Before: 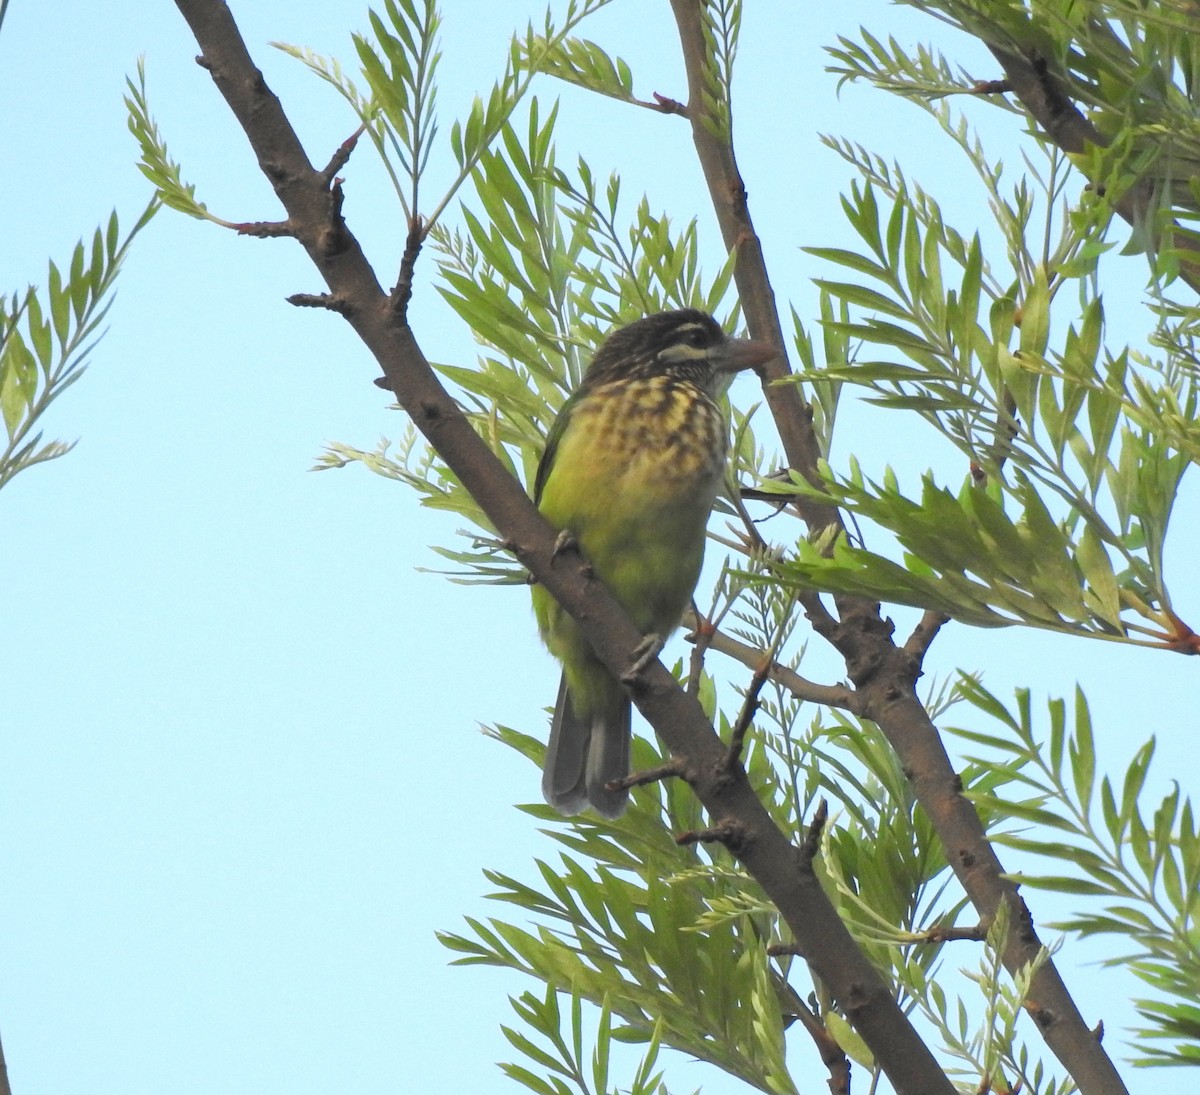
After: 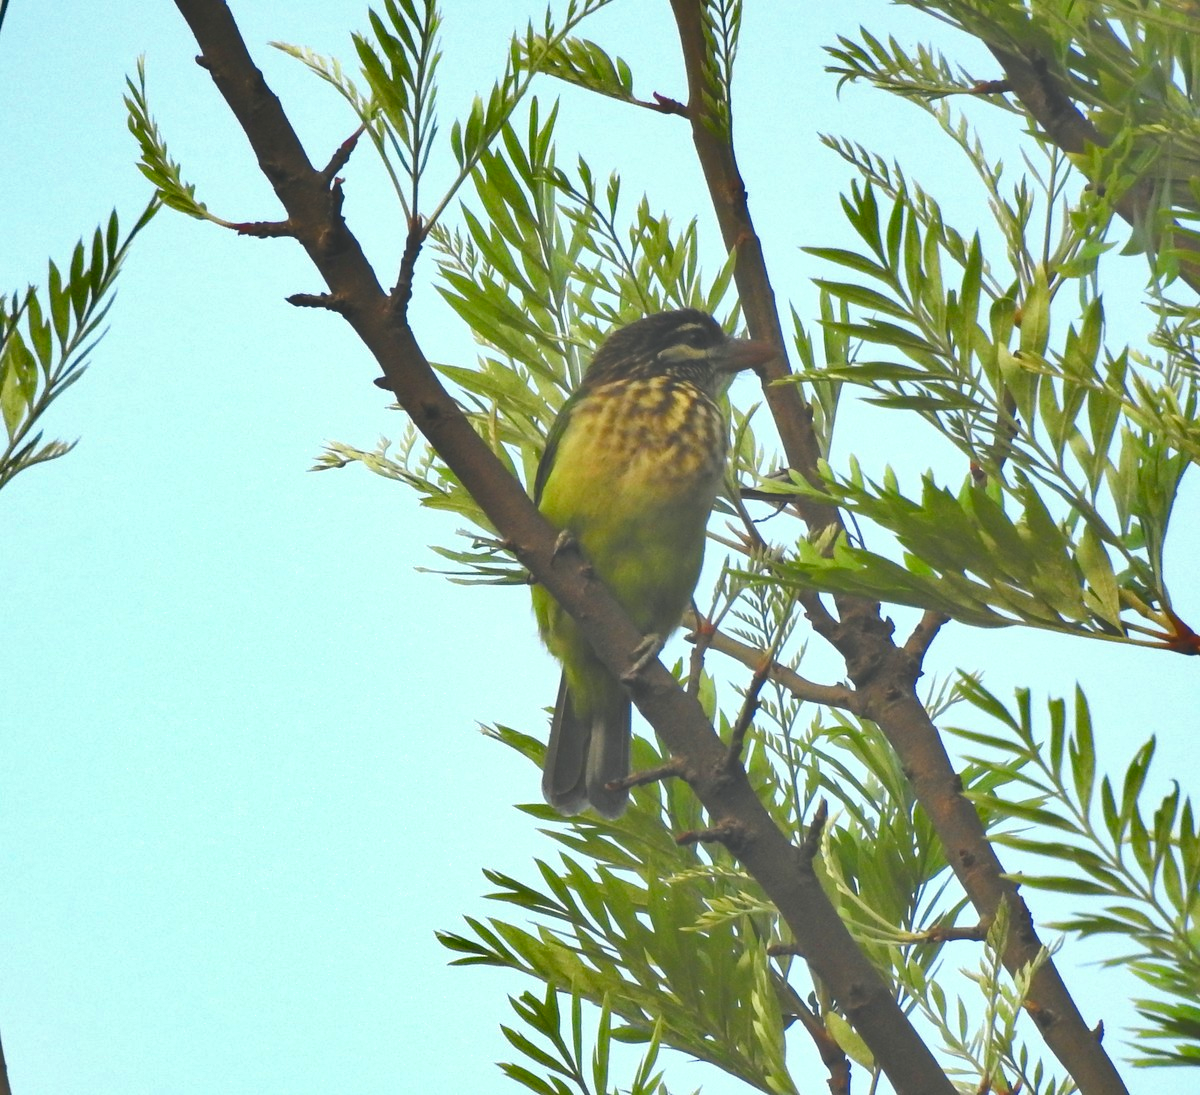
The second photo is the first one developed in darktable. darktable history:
color balance rgb: shadows lift › luminance -4.798%, shadows lift › chroma 1.23%, shadows lift › hue 218.8°, highlights gain › luminance 5.838%, highlights gain › chroma 2.584%, highlights gain › hue 89.56°, perceptual saturation grading › global saturation 20%, perceptual saturation grading › highlights -25.686%, perceptual saturation grading › shadows 49.421%, global vibrance 20%
haze removal: strength 0.094, compatibility mode true, adaptive false
shadows and highlights: low approximation 0.01, soften with gaussian
exposure: black level correction -0.041, exposure 0.065 EV, compensate highlight preservation false
